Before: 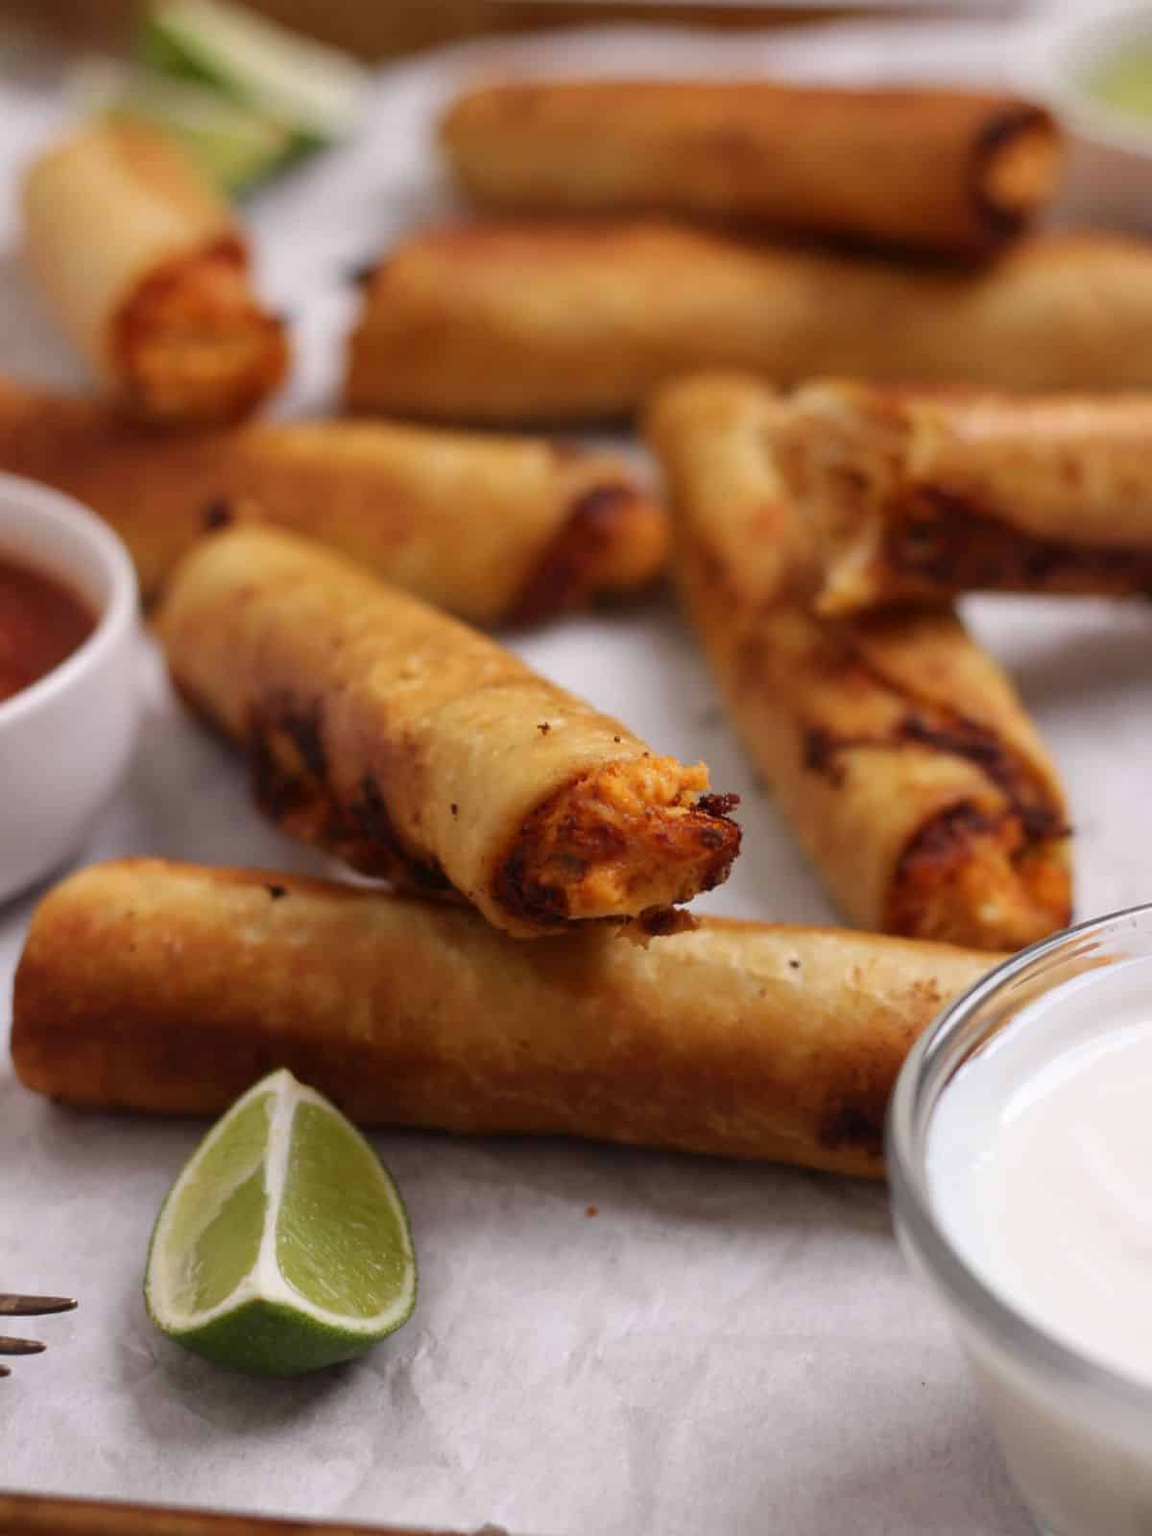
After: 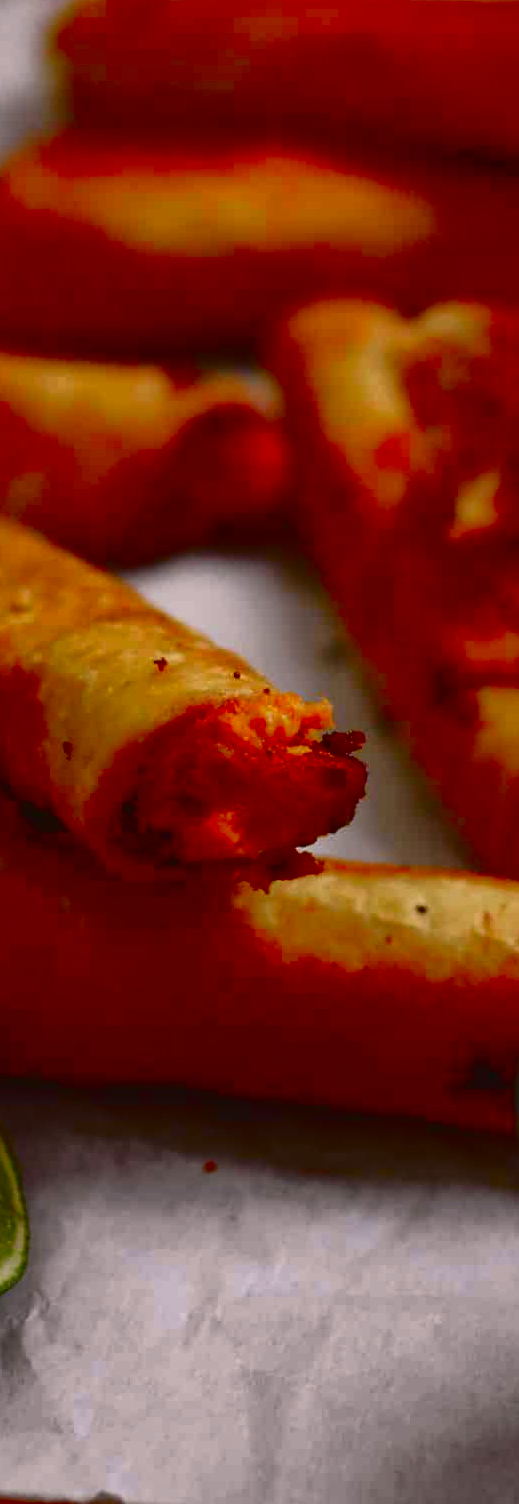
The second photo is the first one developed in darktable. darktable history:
contrast brightness saturation: contrast 0.091, brightness -0.605, saturation 0.168
tone curve: curves: ch0 [(0, 0.022) (0.114, 0.096) (0.282, 0.299) (0.456, 0.51) (0.613, 0.693) (0.786, 0.843) (0.999, 0.949)]; ch1 [(0, 0) (0.384, 0.365) (0.463, 0.447) (0.486, 0.474) (0.503, 0.5) (0.535, 0.522) (0.555, 0.546) (0.593, 0.599) (0.755, 0.793) (1, 1)]; ch2 [(0, 0) (0.369, 0.375) (0.449, 0.434) (0.501, 0.5) (0.528, 0.517) (0.561, 0.57) (0.612, 0.631) (0.668, 0.659) (1, 1)], color space Lab, independent channels, preserve colors none
shadows and highlights: on, module defaults
crop: left 33.913%, top 5.97%, right 22.767%
color correction: highlights a* 3.48, highlights b* 2.02, saturation 1.23
